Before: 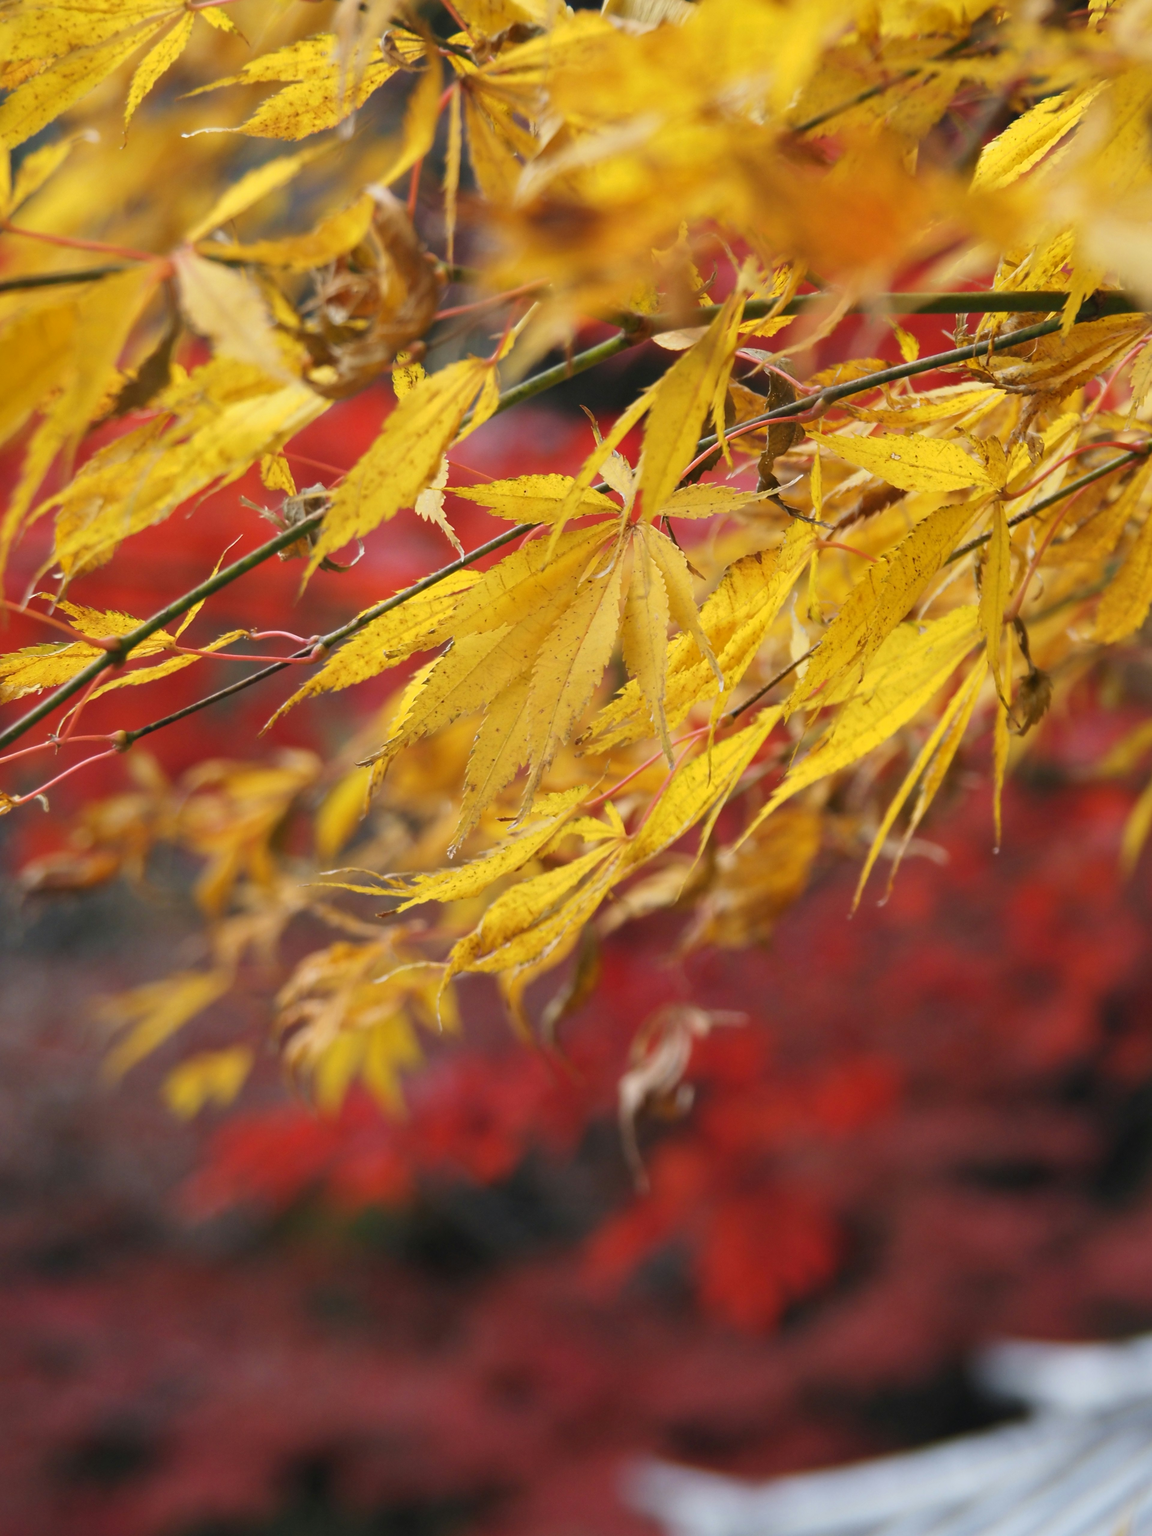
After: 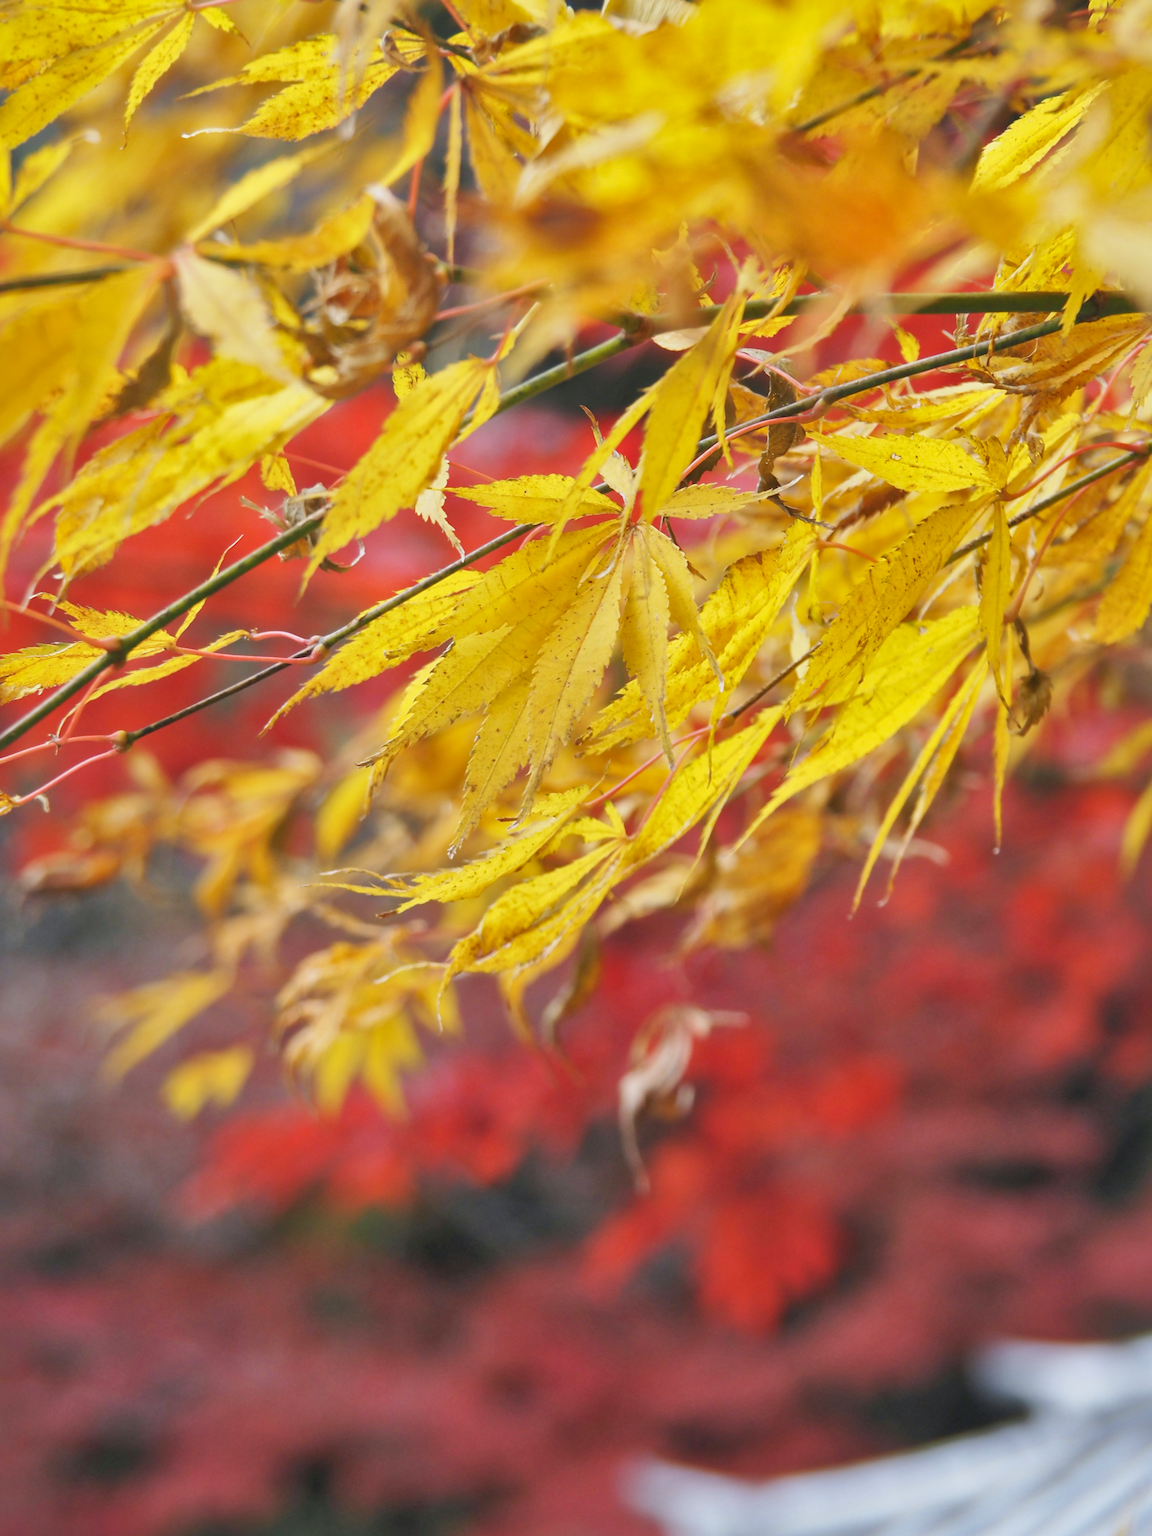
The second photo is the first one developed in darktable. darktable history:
exposure: compensate highlight preservation false
base curve: curves: ch0 [(0, 0) (0.204, 0.334) (0.55, 0.733) (1, 1)], preserve colors none
white balance: red 0.983, blue 1.036
shadows and highlights: on, module defaults
